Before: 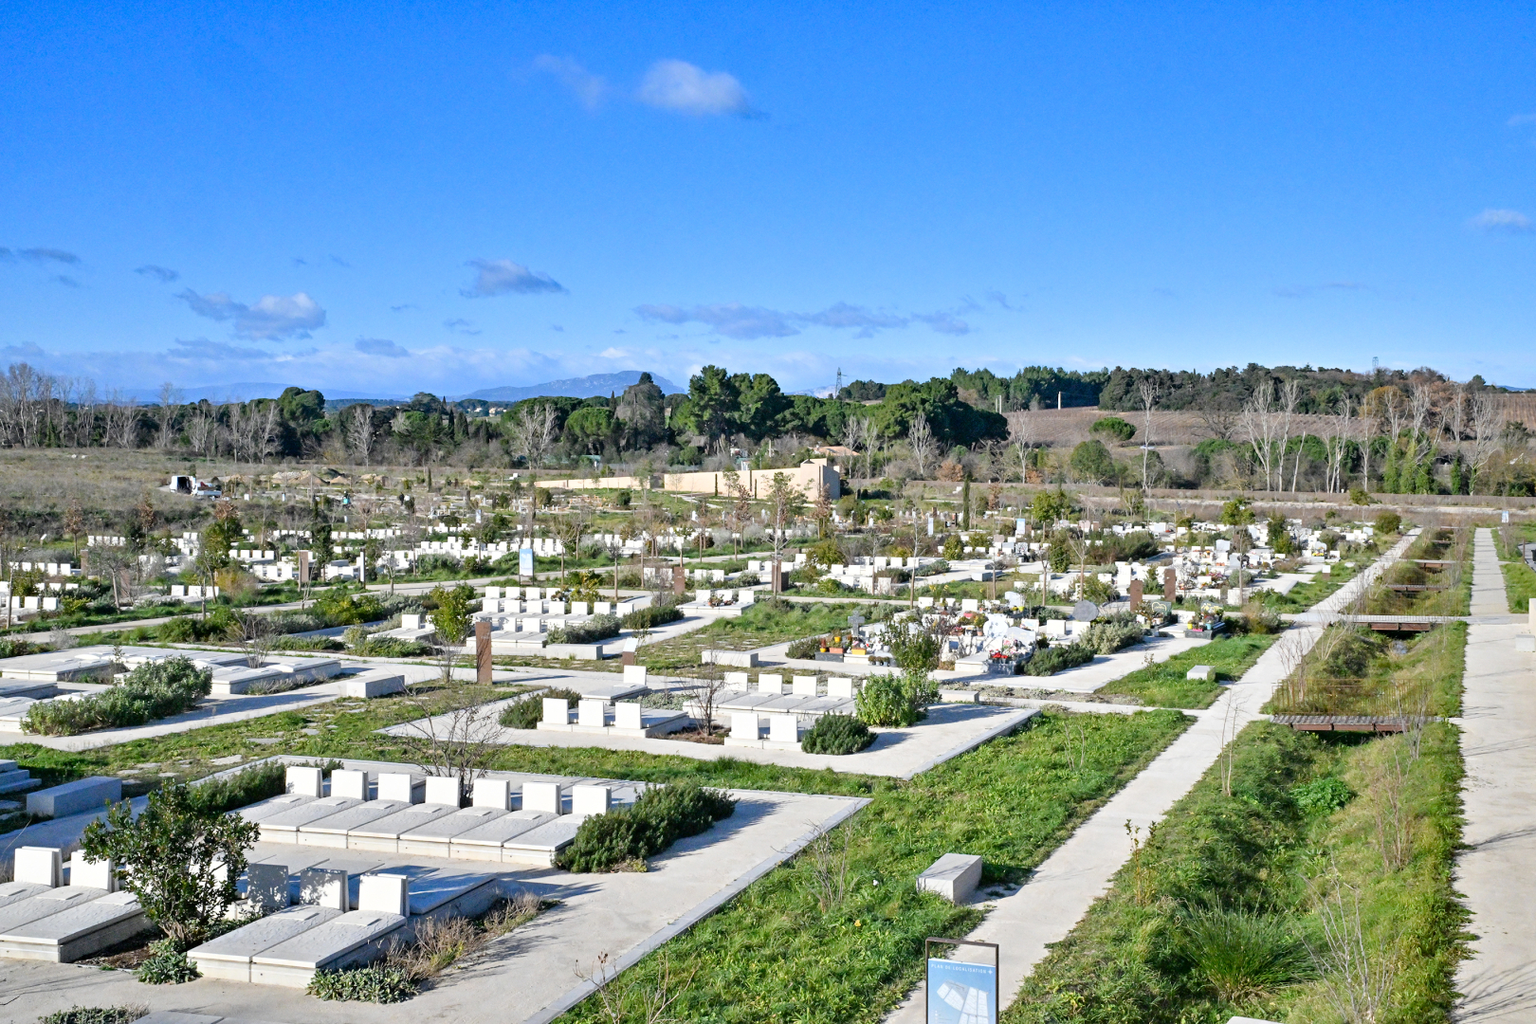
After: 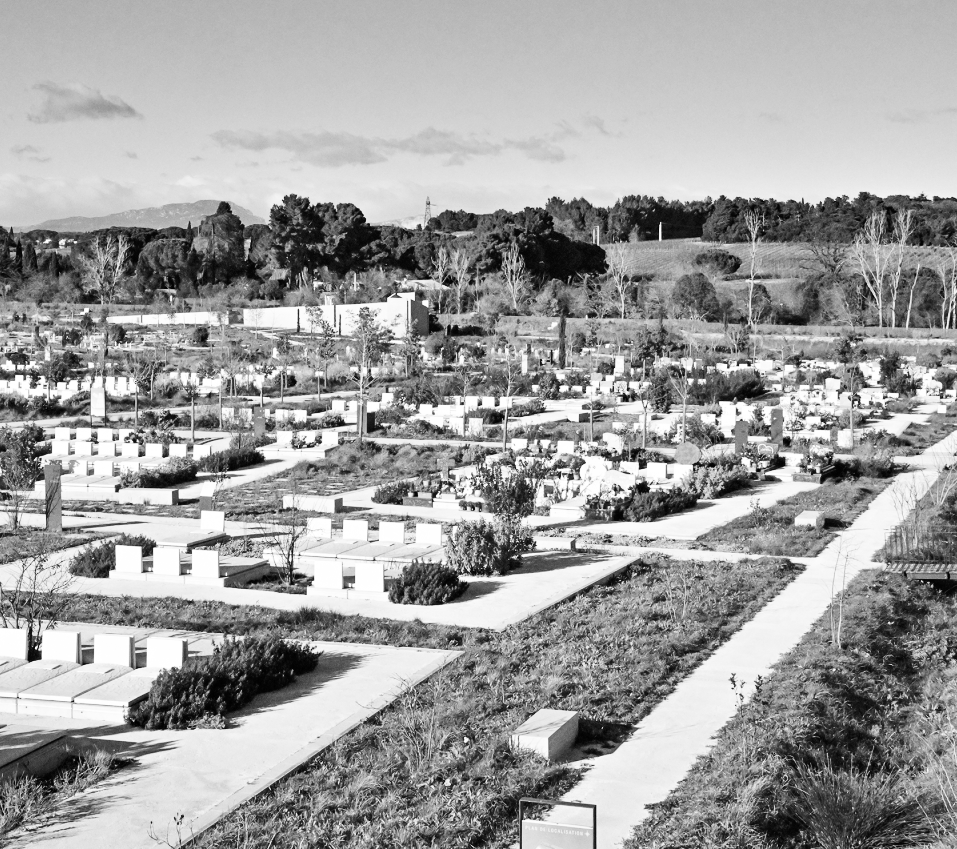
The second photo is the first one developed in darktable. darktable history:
contrast brightness saturation: contrast 0.28
monochrome: on, module defaults
crop and rotate: left 28.256%, top 17.734%, right 12.656%, bottom 3.573%
